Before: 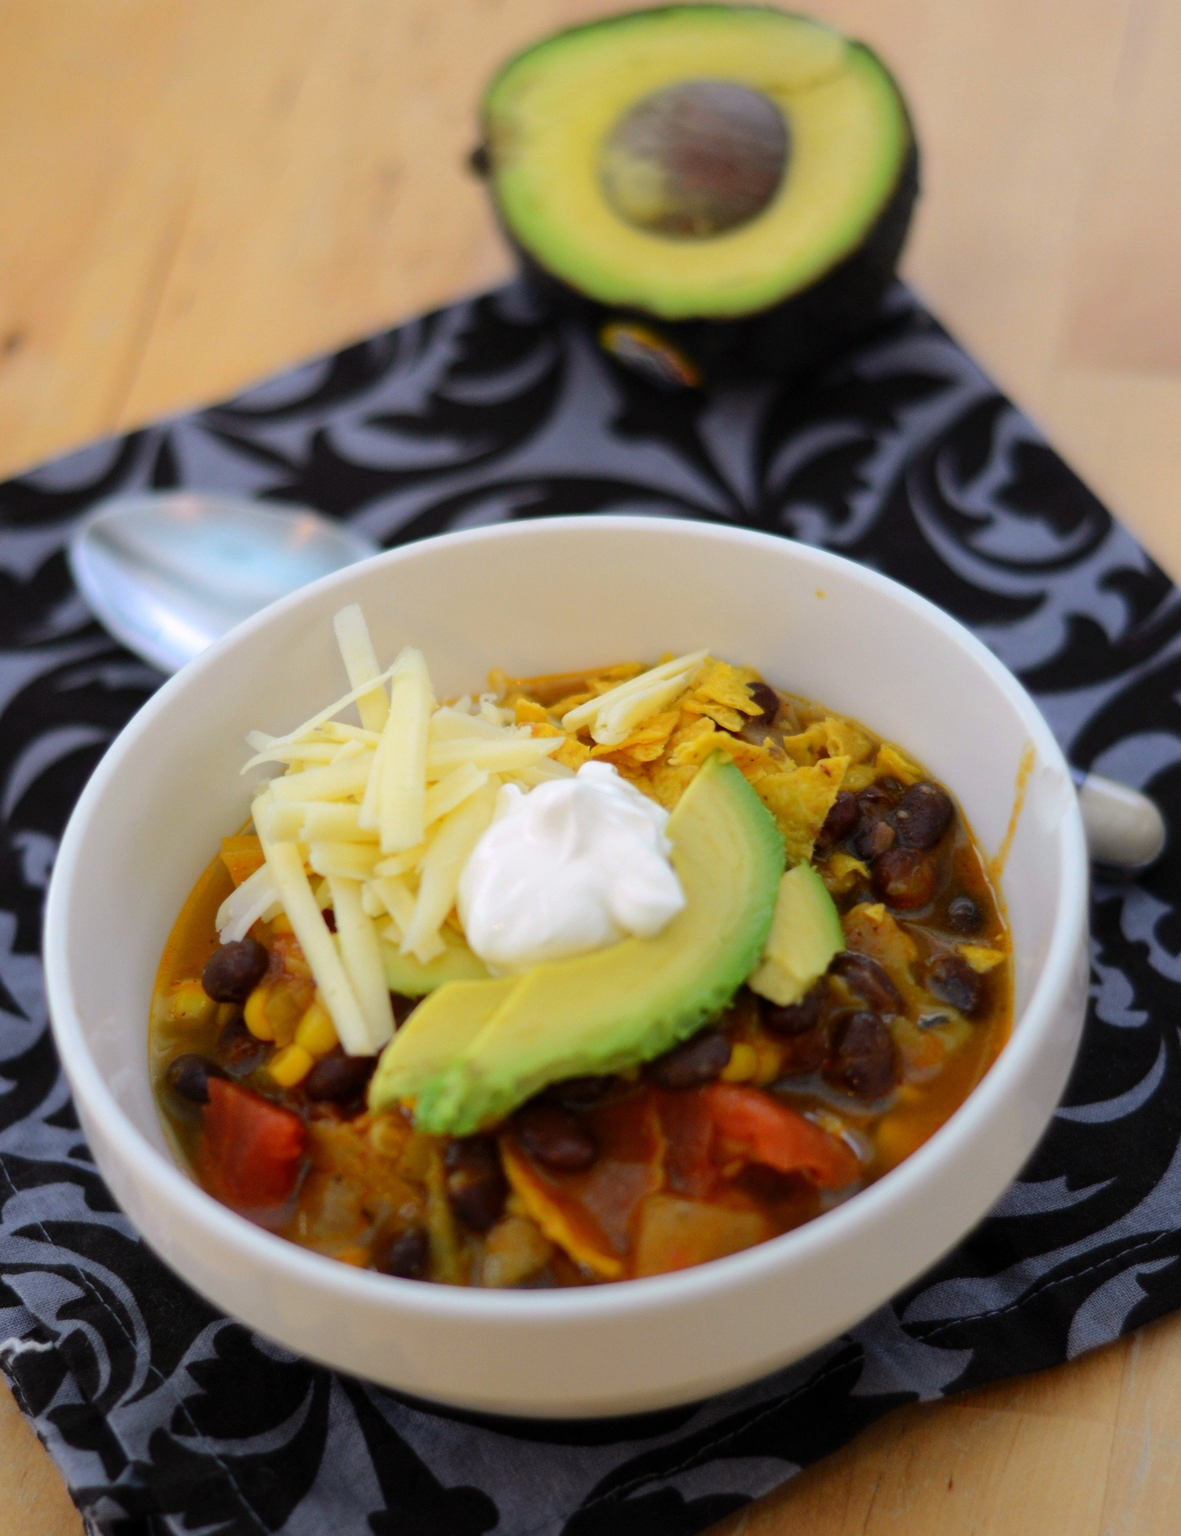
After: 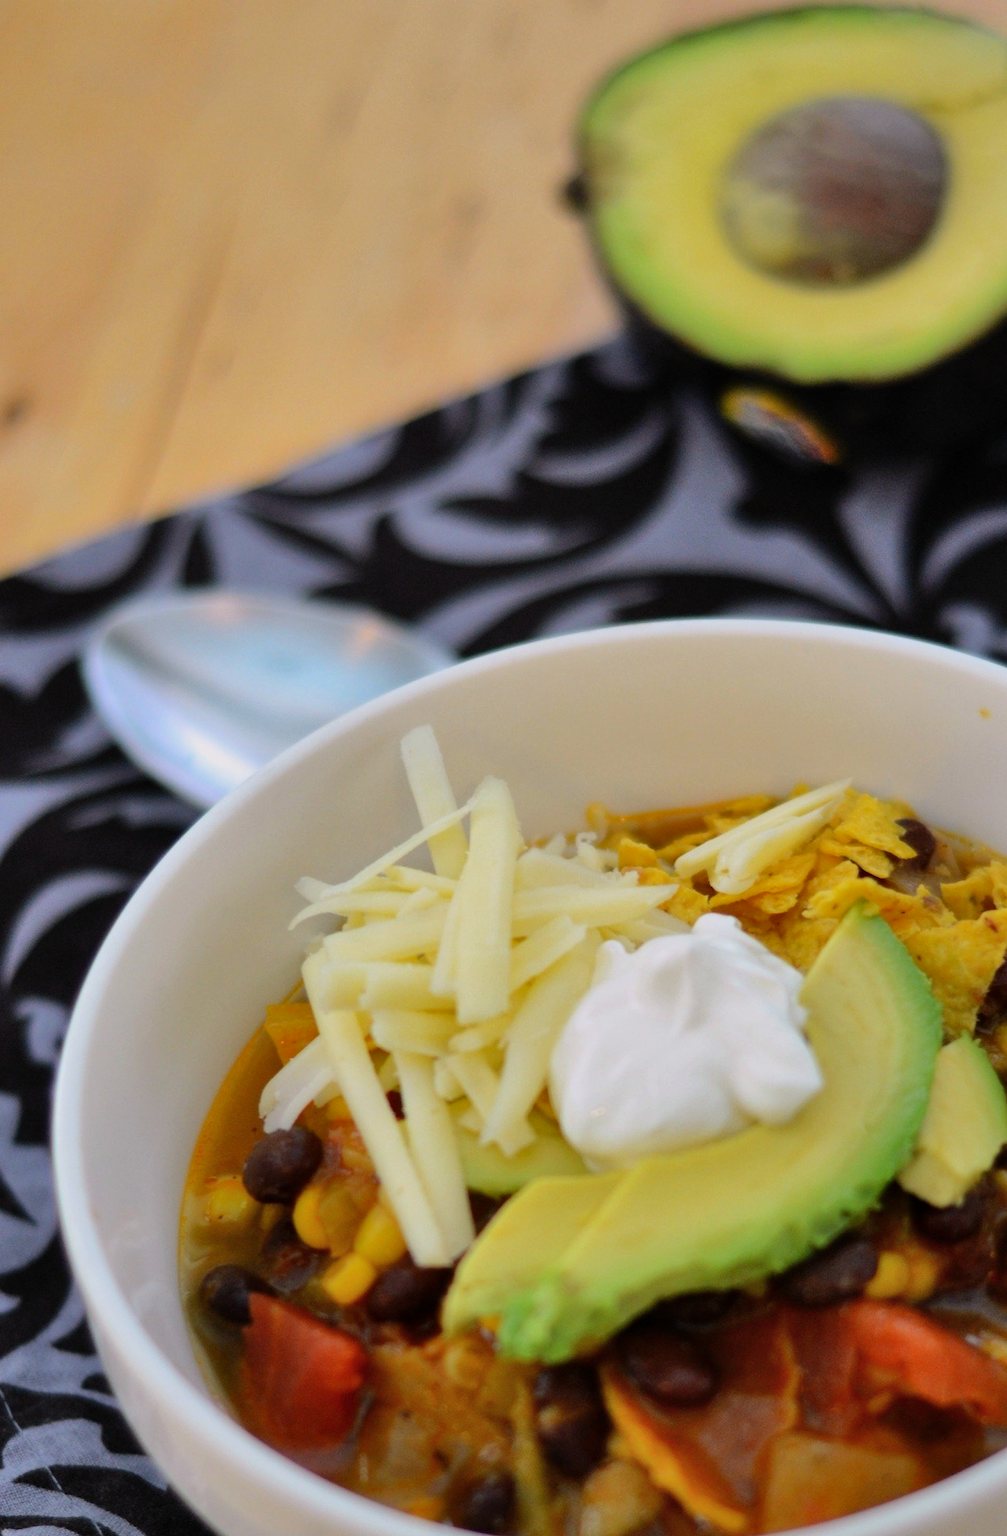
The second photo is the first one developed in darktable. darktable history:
filmic rgb: black relative exposure -11.35 EV, white relative exposure 3.22 EV, hardness 6.76, color science v6 (2022)
shadows and highlights: highlights color adjustment 0%, low approximation 0.01, soften with gaussian
crop: right 28.885%, bottom 16.626%
